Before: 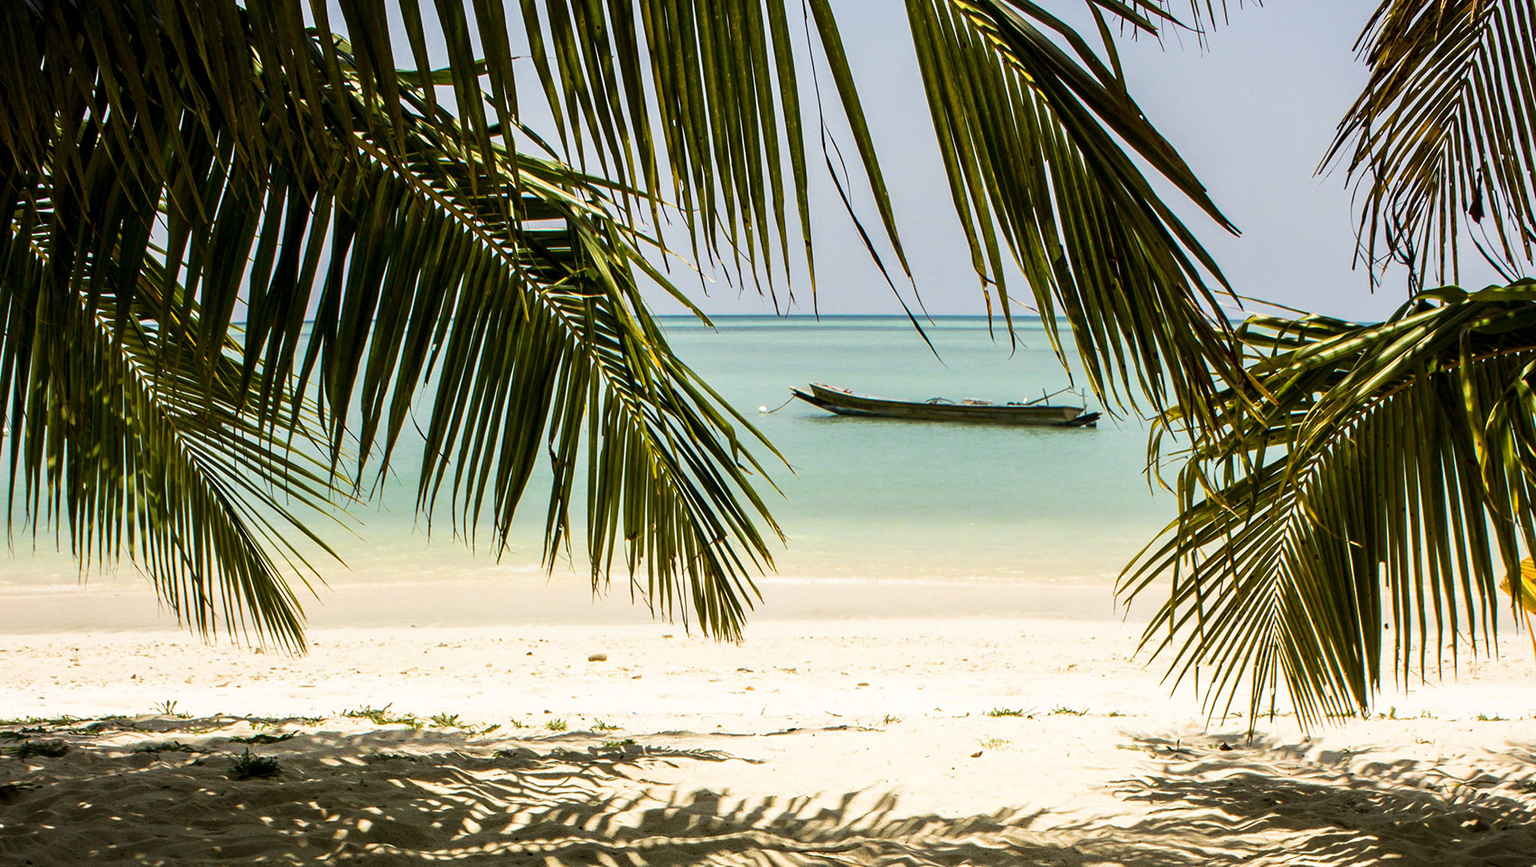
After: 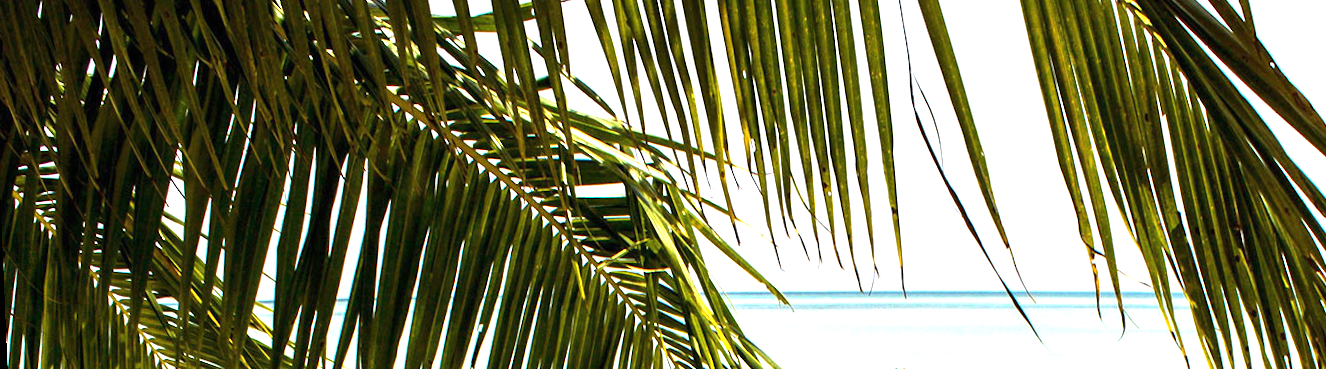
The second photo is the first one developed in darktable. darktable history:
exposure: black level correction 0, exposure 1.379 EV, compensate exposure bias true, compensate highlight preservation false
crop: left 0.579%, top 7.627%, right 23.167%, bottom 54.275%
rotate and perspective: lens shift (vertical) 0.048, lens shift (horizontal) -0.024, automatic cropping off
